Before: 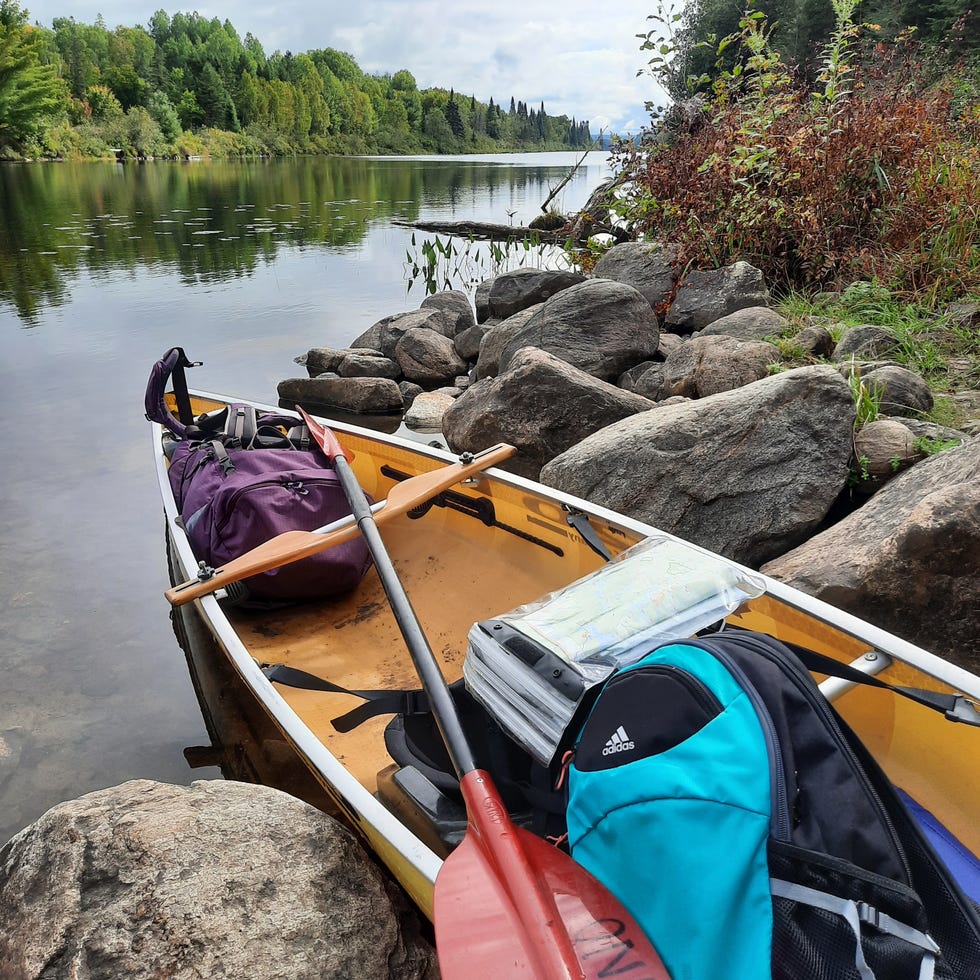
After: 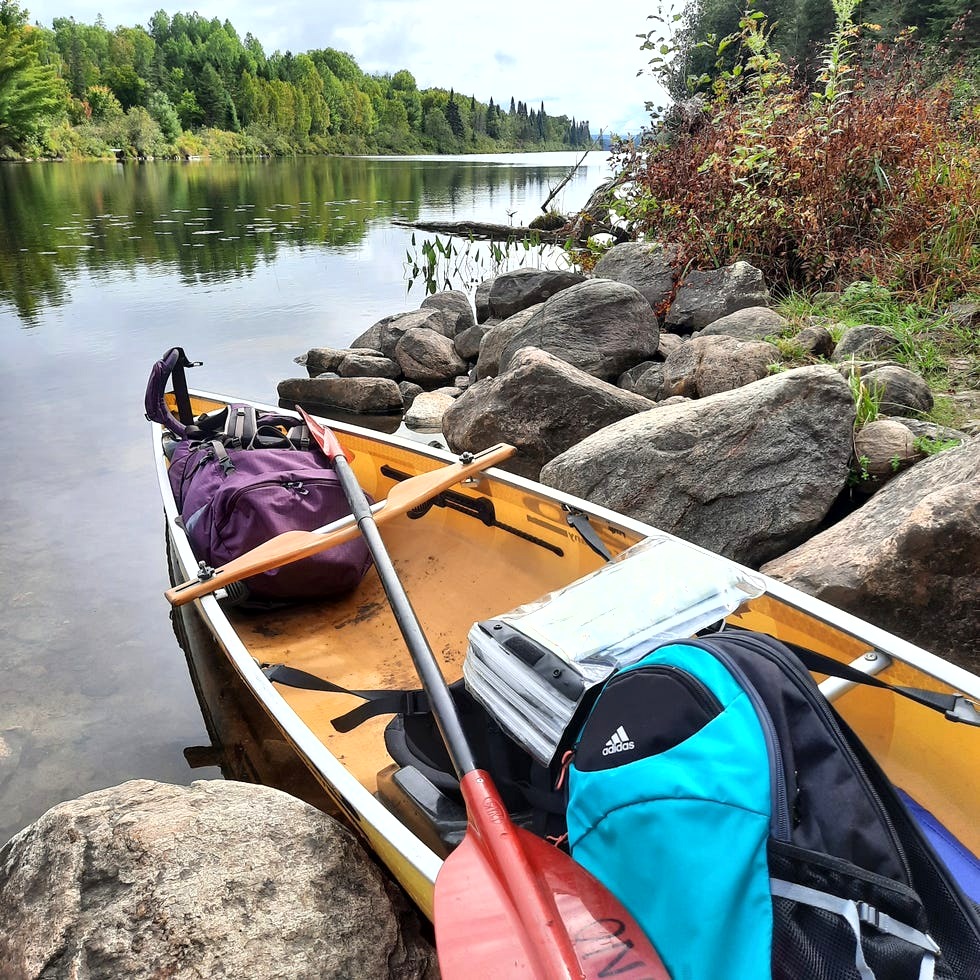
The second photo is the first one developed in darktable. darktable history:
shadows and highlights: radius 125.48, shadows 30.3, highlights -30.82, low approximation 0.01, soften with gaussian
exposure: black level correction 0.001, exposure 0.498 EV, compensate exposure bias true, compensate highlight preservation false
